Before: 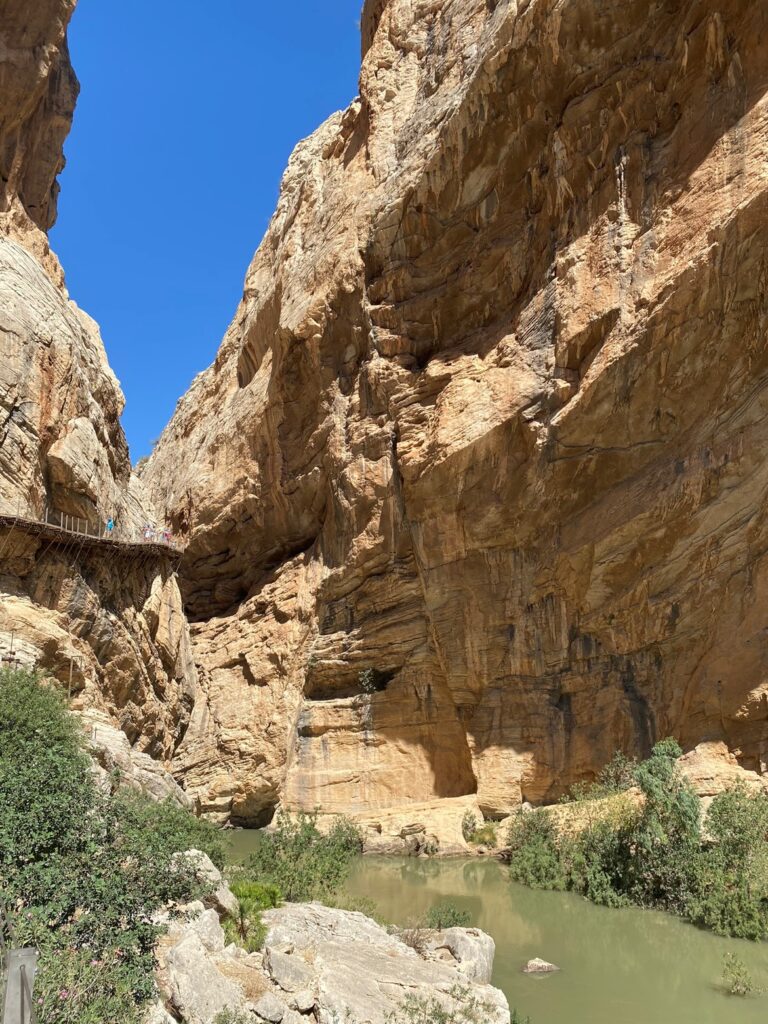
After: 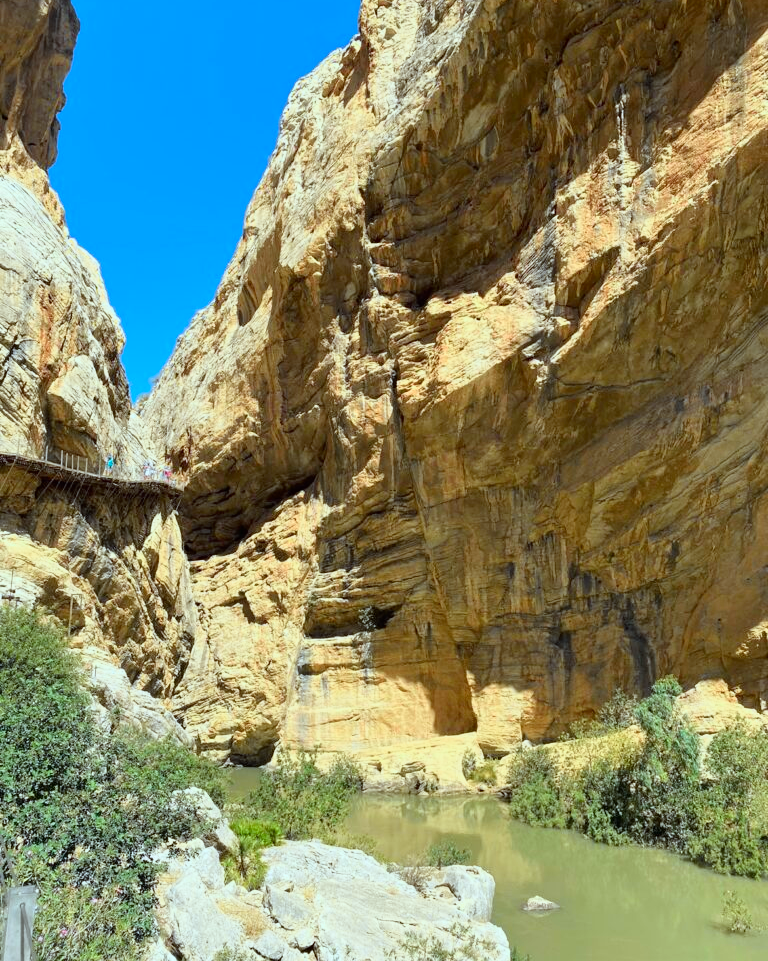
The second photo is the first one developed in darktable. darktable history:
crop and rotate: top 6.144%
color correction: highlights a* -10.3, highlights b* -10.31
tone curve: curves: ch0 [(0, 0) (0.062, 0.037) (0.142, 0.138) (0.359, 0.419) (0.469, 0.544) (0.634, 0.722) (0.839, 0.909) (0.998, 0.978)]; ch1 [(0, 0) (0.437, 0.408) (0.472, 0.47) (0.502, 0.503) (0.527, 0.523) (0.559, 0.573) (0.608, 0.665) (0.669, 0.748) (0.859, 0.899) (1, 1)]; ch2 [(0, 0) (0.33, 0.301) (0.421, 0.443) (0.473, 0.498) (0.502, 0.5) (0.535, 0.531) (0.575, 0.603) (0.608, 0.667) (1, 1)], color space Lab, independent channels
